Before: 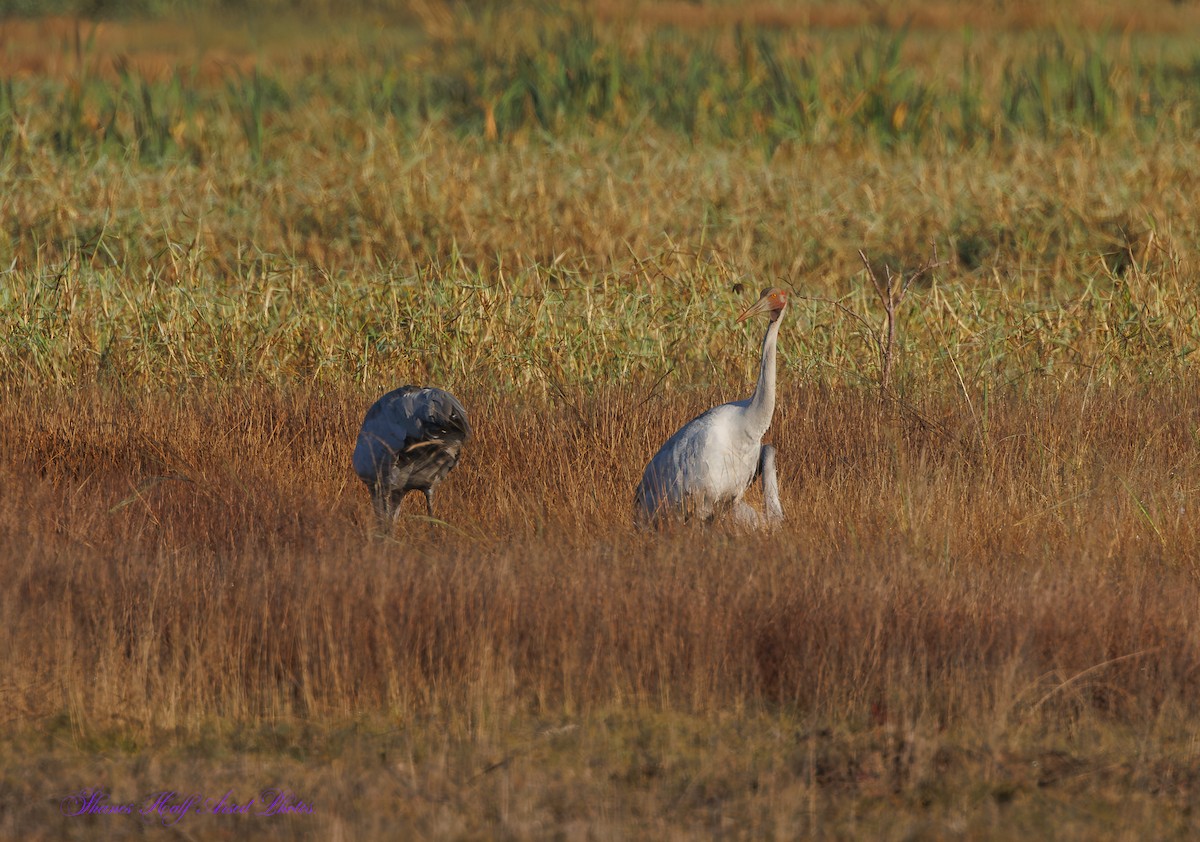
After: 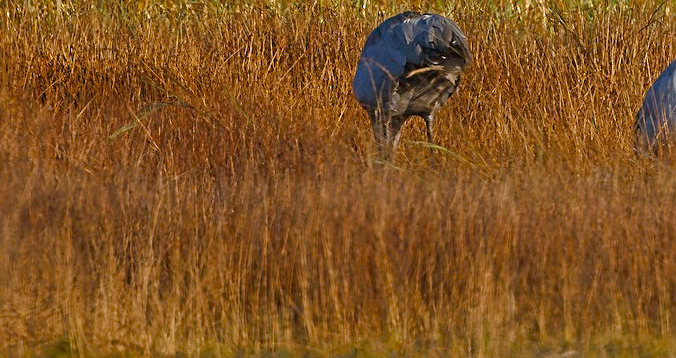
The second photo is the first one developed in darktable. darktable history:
sharpen: on, module defaults
color balance rgb: perceptual saturation grading › global saturation 25%, perceptual saturation grading › highlights -50%, perceptual saturation grading › shadows 30%, perceptual brilliance grading › global brilliance 12%, global vibrance 20%
crop: top 44.483%, right 43.593%, bottom 12.892%
